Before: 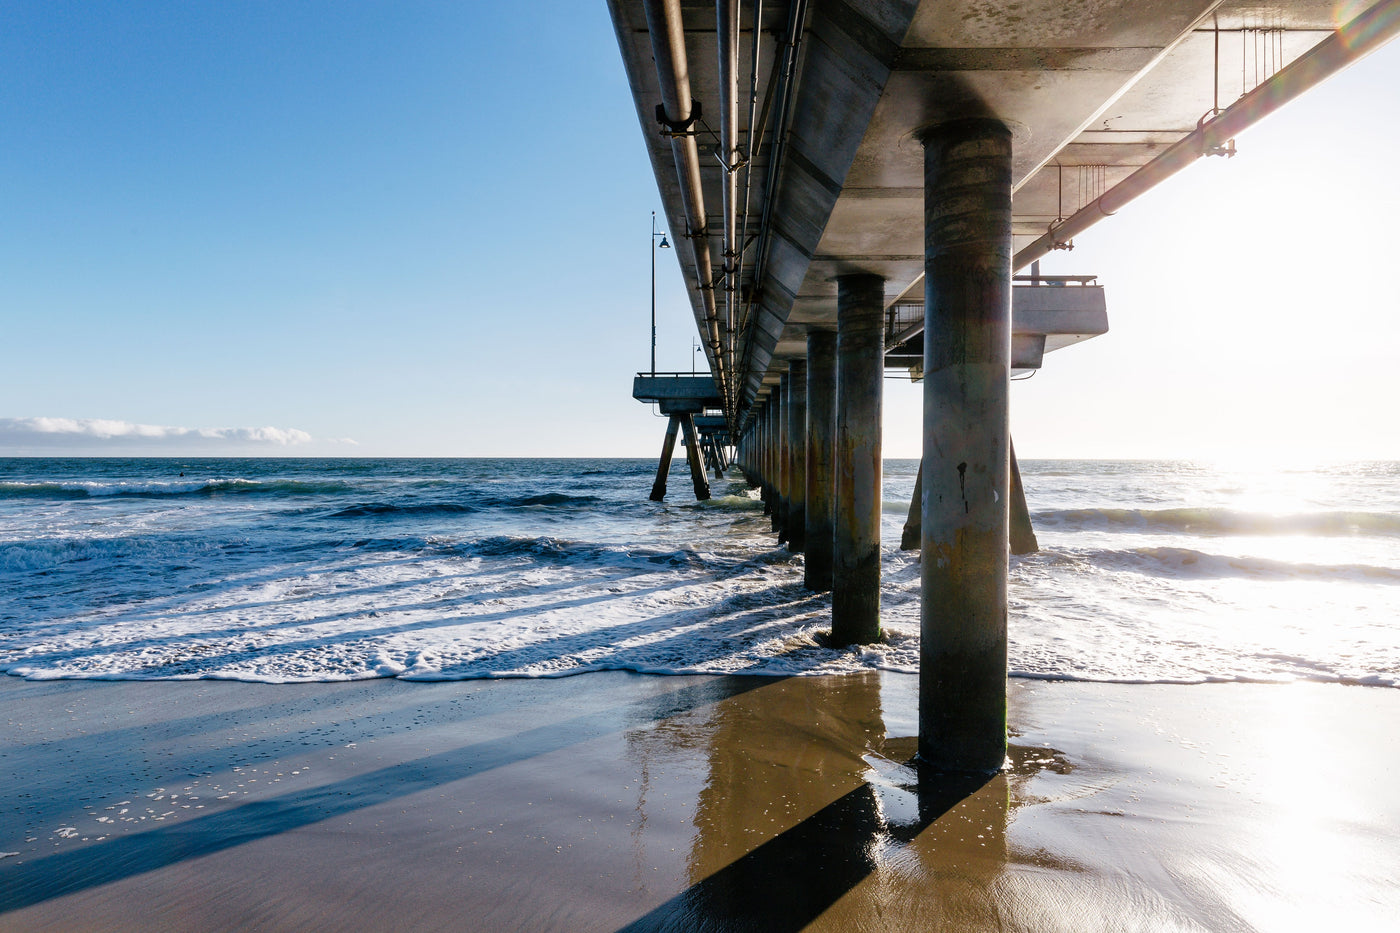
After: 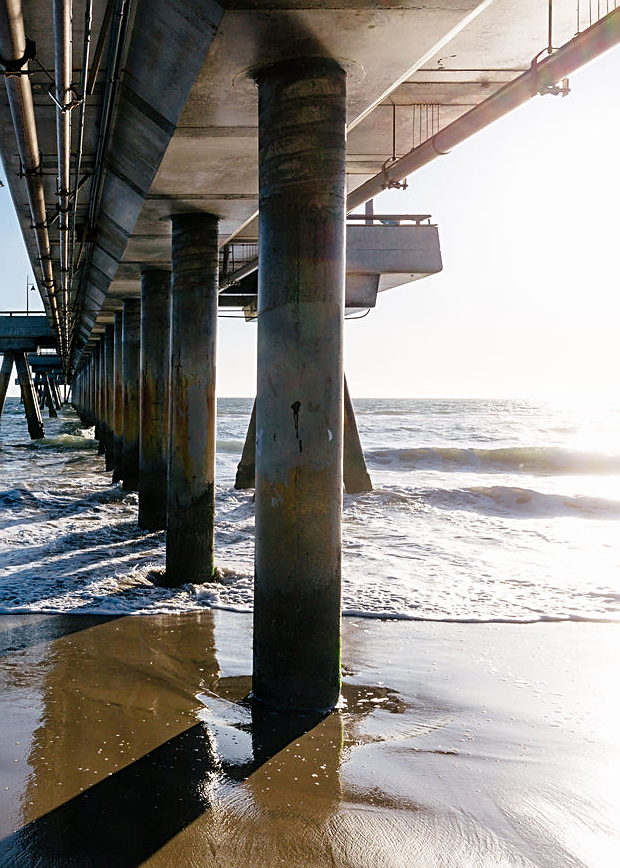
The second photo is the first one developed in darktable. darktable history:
crop: left 47.628%, top 6.643%, right 7.874%
sharpen: on, module defaults
